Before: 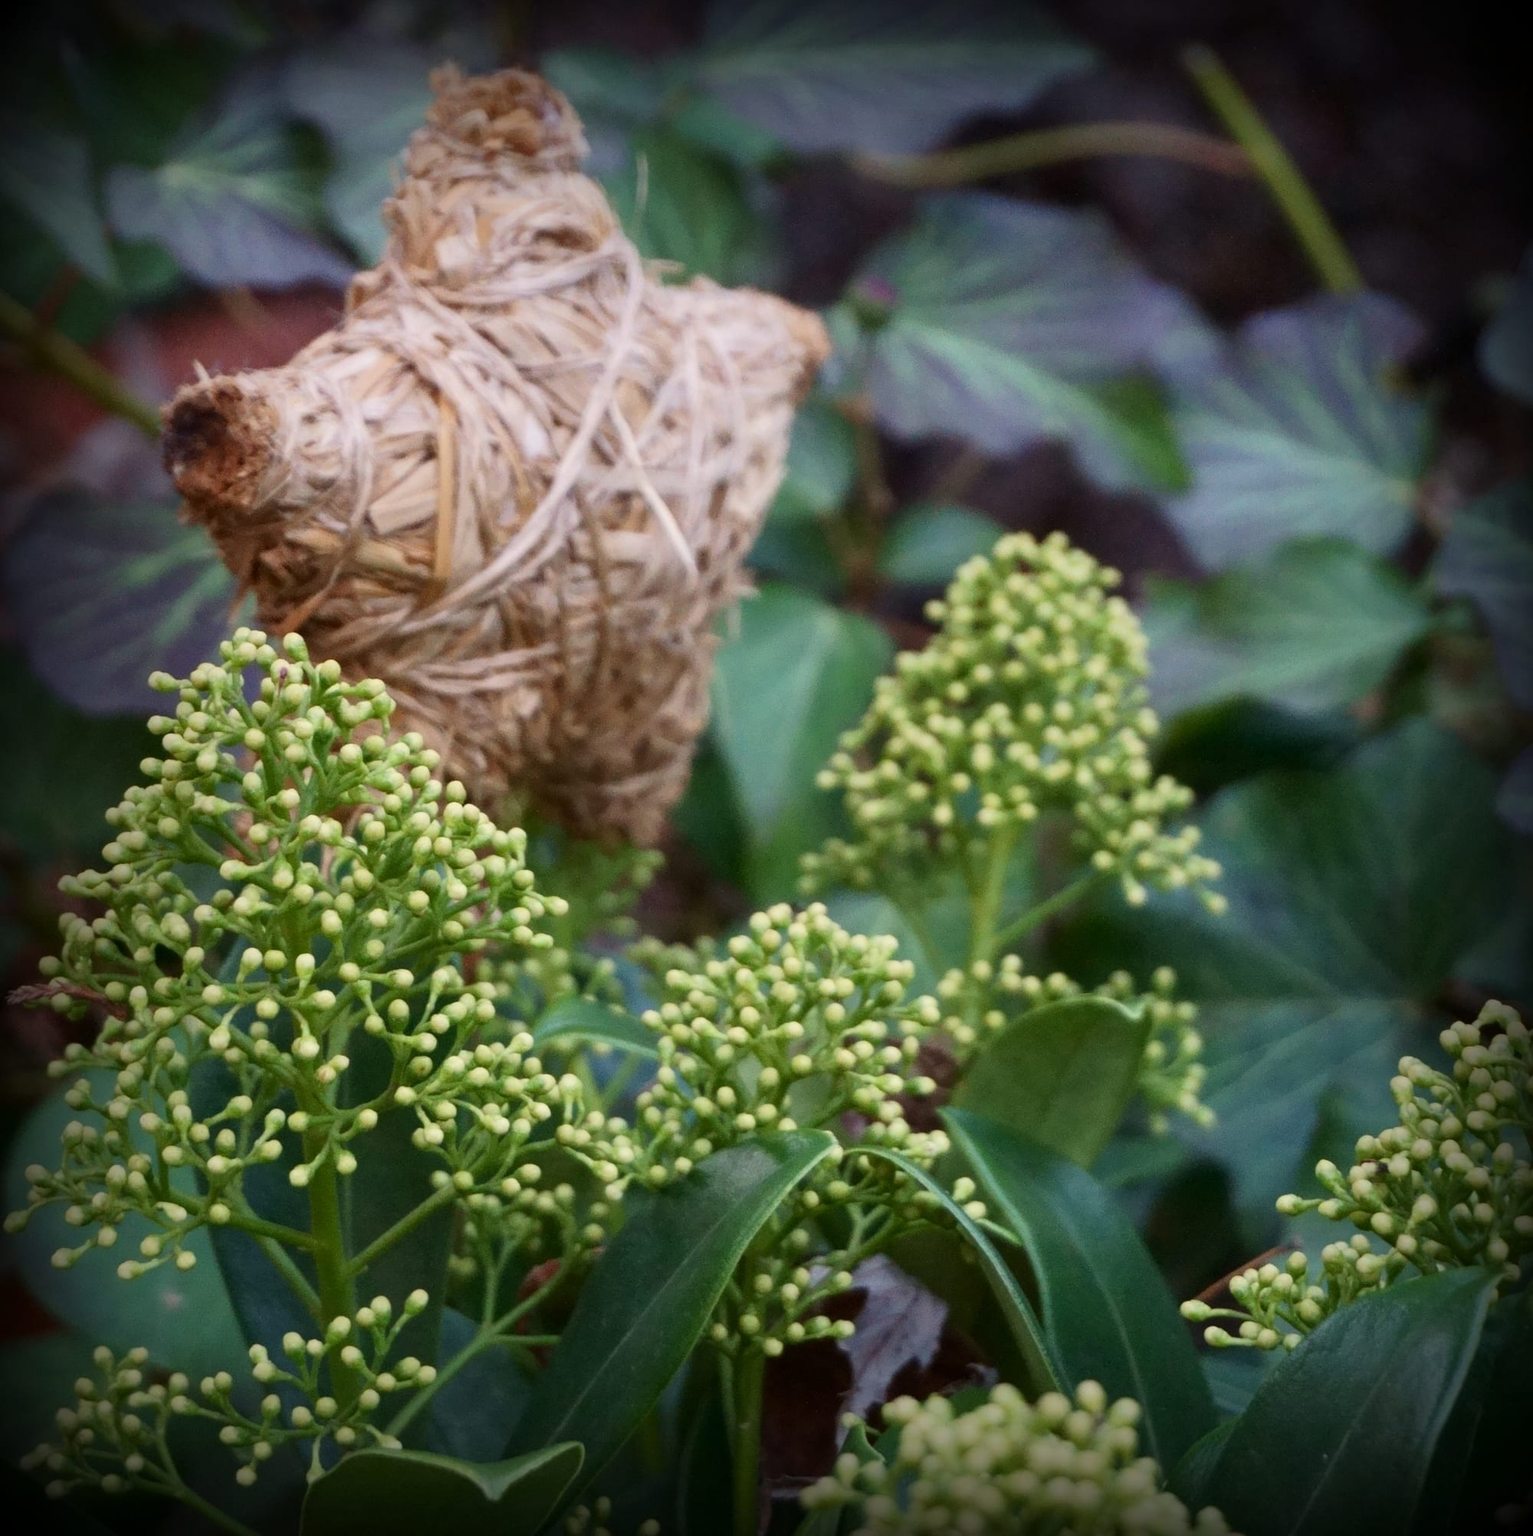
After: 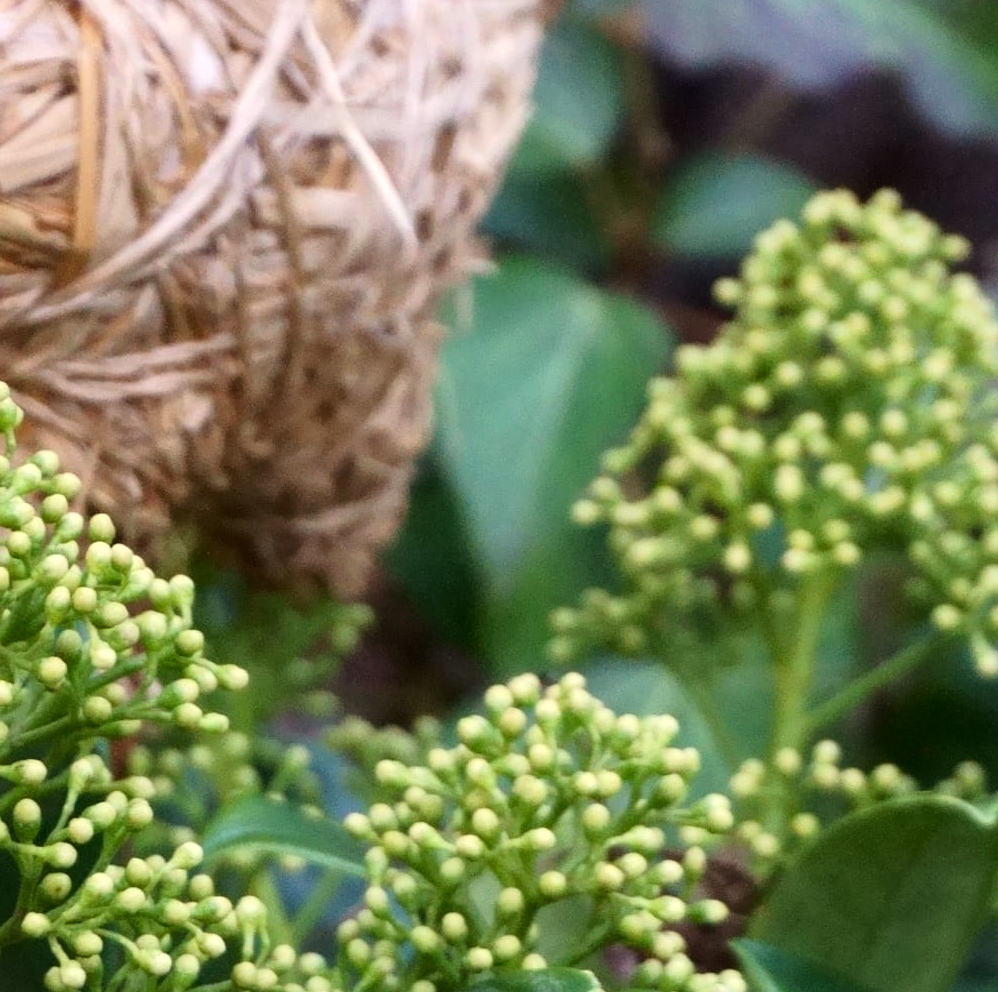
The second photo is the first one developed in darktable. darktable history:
shadows and highlights: radius 121.68, shadows 22.05, white point adjustment -9.53, highlights -13.88, soften with gaussian
crop: left 24.656%, top 25.223%, right 25.434%, bottom 25.227%
tone equalizer: -8 EV -0.753 EV, -7 EV -0.677 EV, -6 EV -0.565 EV, -5 EV -0.362 EV, -3 EV 0.373 EV, -2 EV 0.6 EV, -1 EV 0.677 EV, +0 EV 0.737 EV, mask exposure compensation -0.511 EV
